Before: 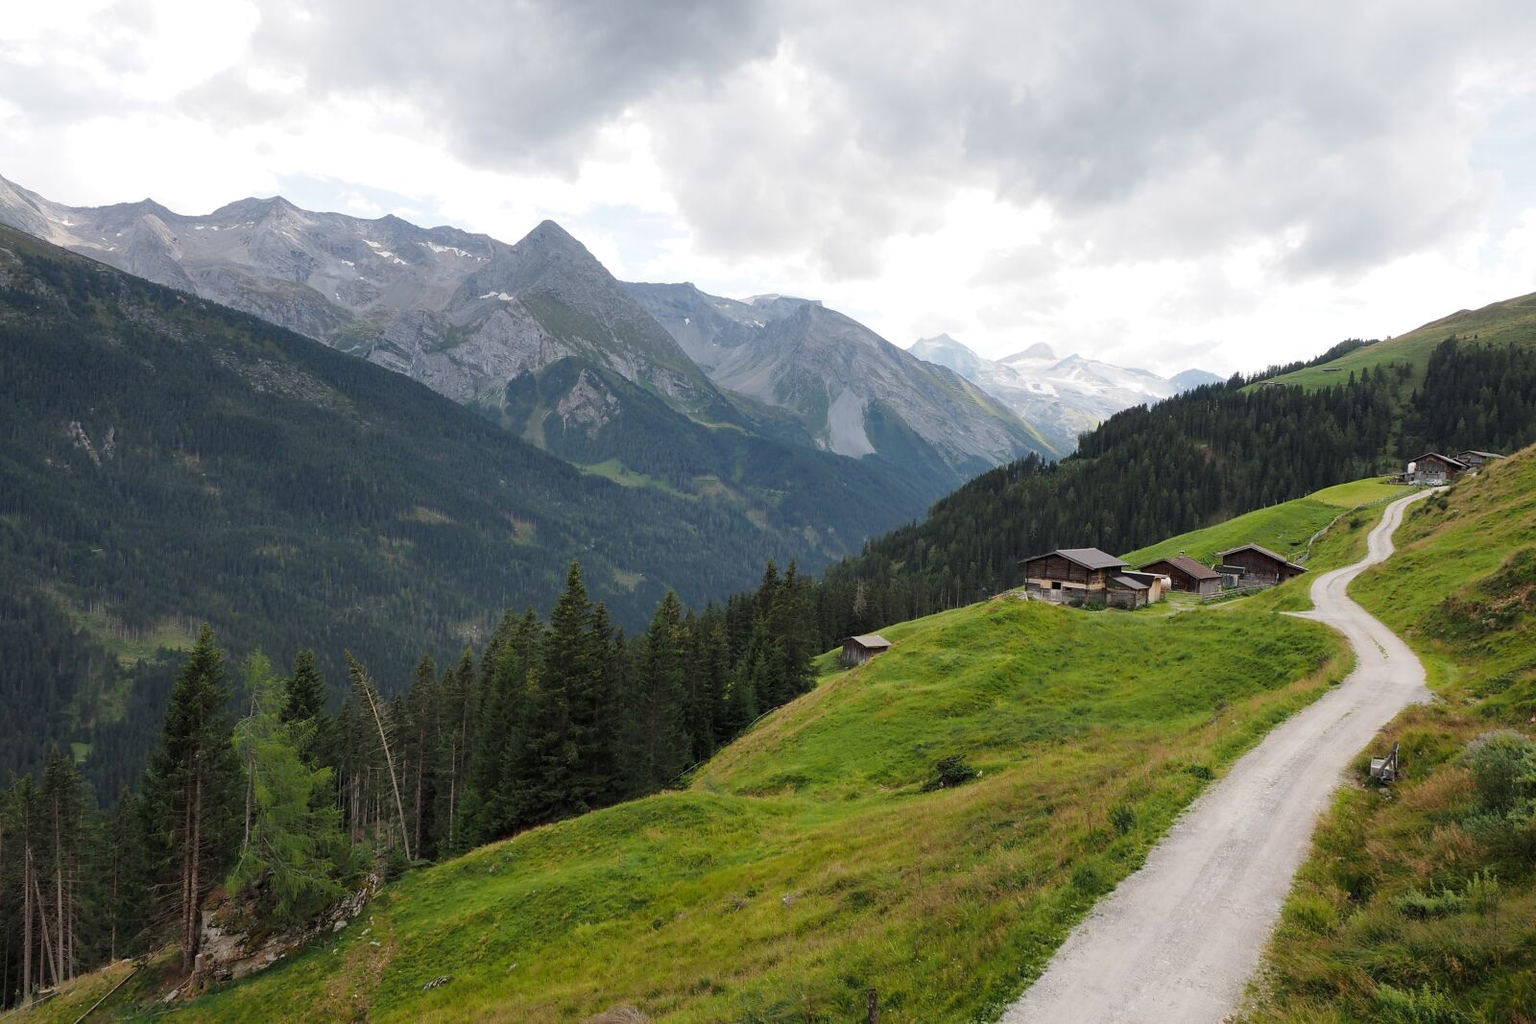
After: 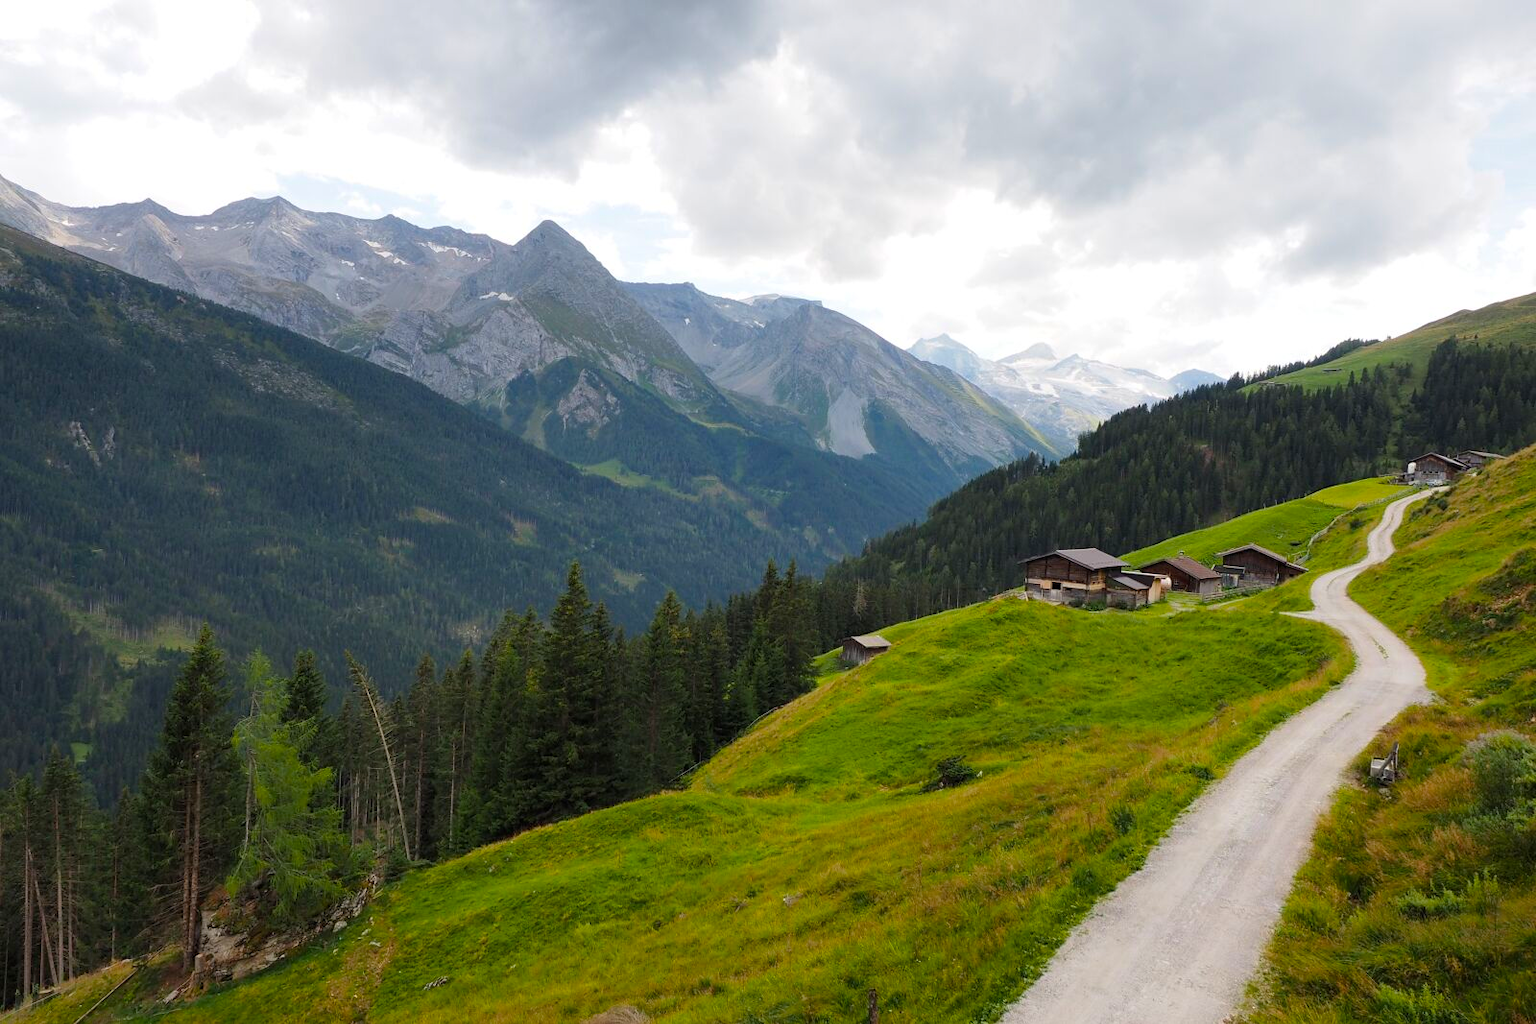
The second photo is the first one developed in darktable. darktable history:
color balance rgb: perceptual saturation grading › global saturation 25.917%, global vibrance 20%
